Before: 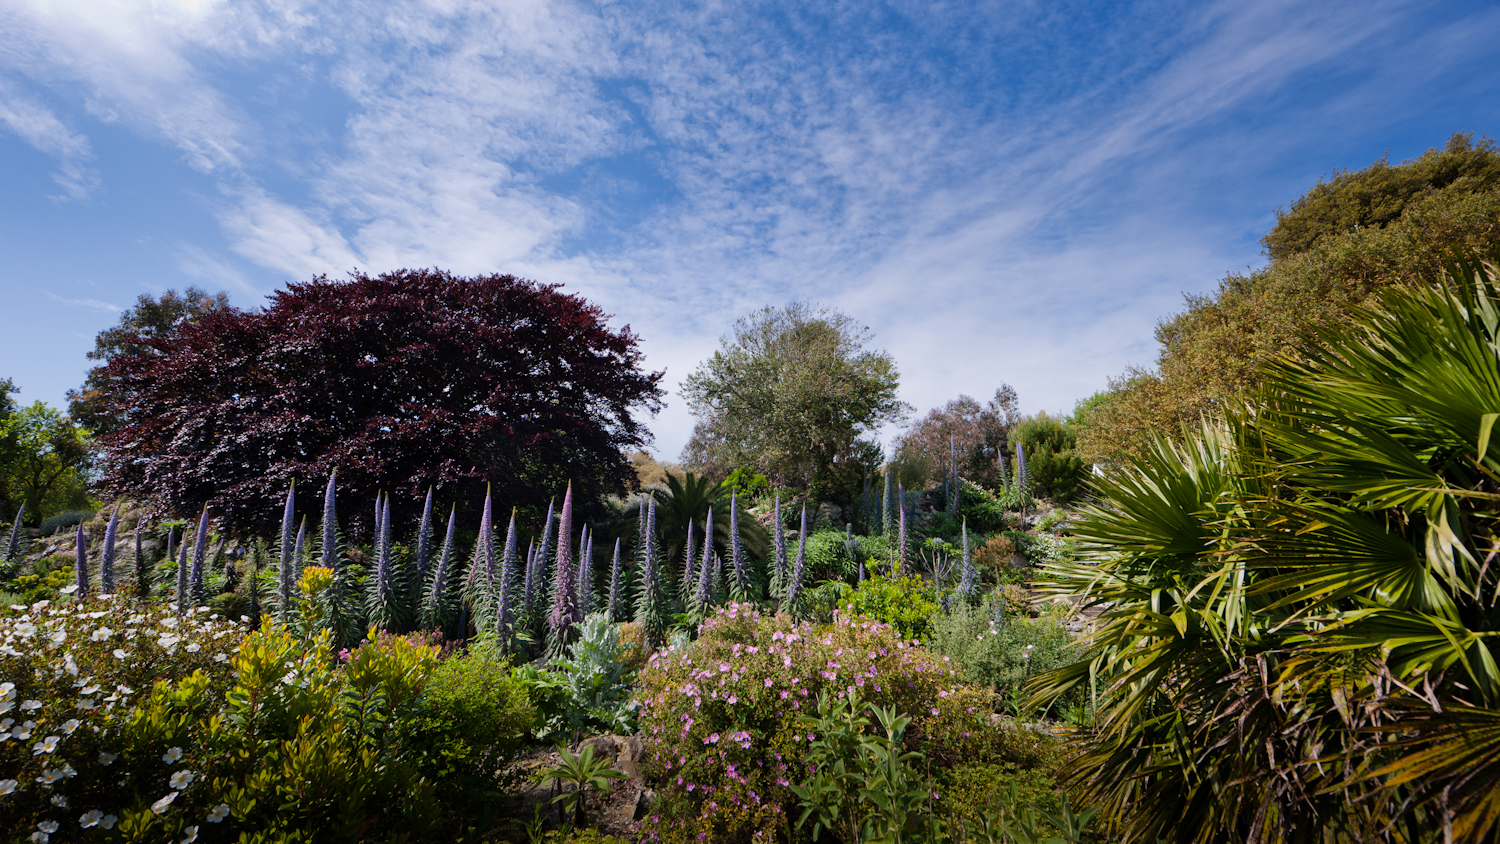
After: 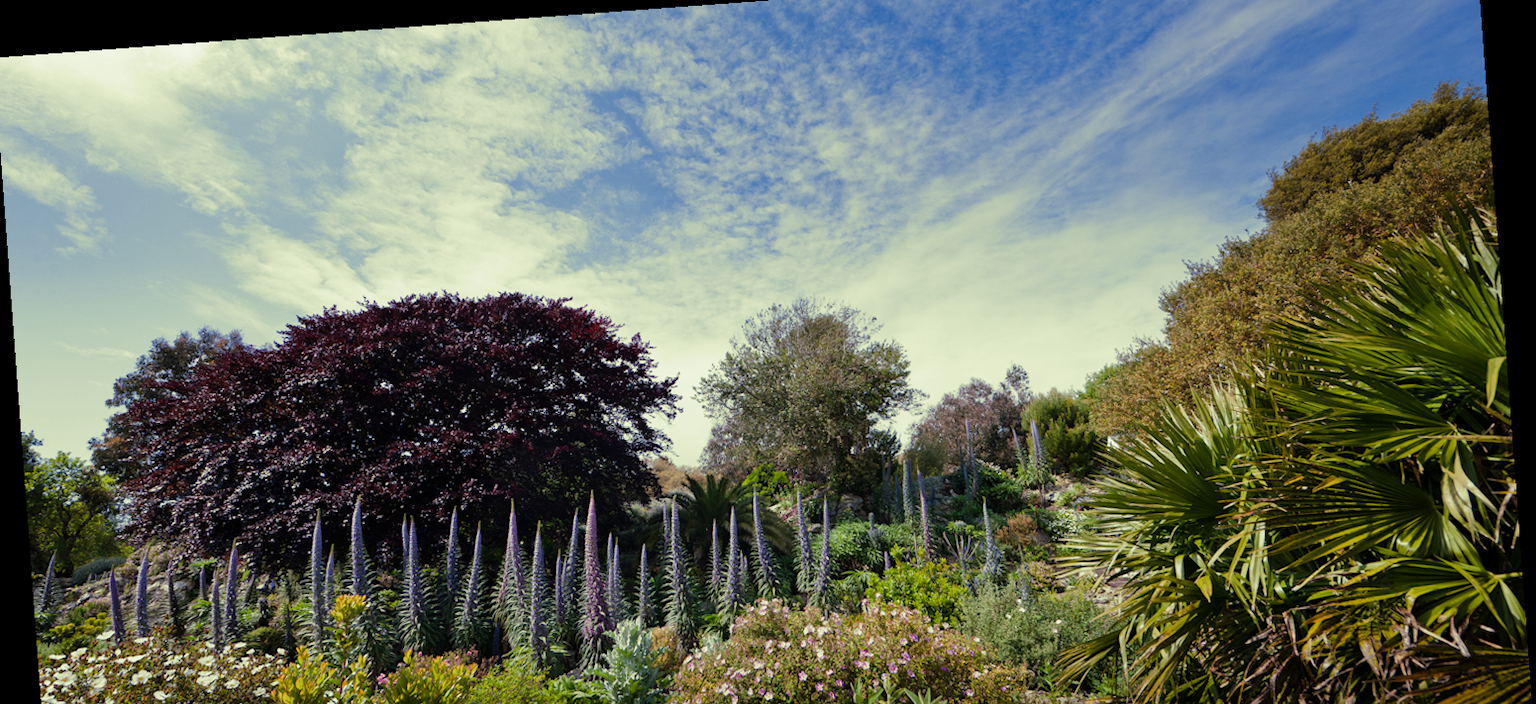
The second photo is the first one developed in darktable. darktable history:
crop: left 0.387%, top 5.469%, bottom 19.809%
white balance: emerald 1
split-toning: shadows › hue 290.82°, shadows › saturation 0.34, highlights › saturation 0.38, balance 0, compress 50%
rotate and perspective: rotation -4.25°, automatic cropping off
